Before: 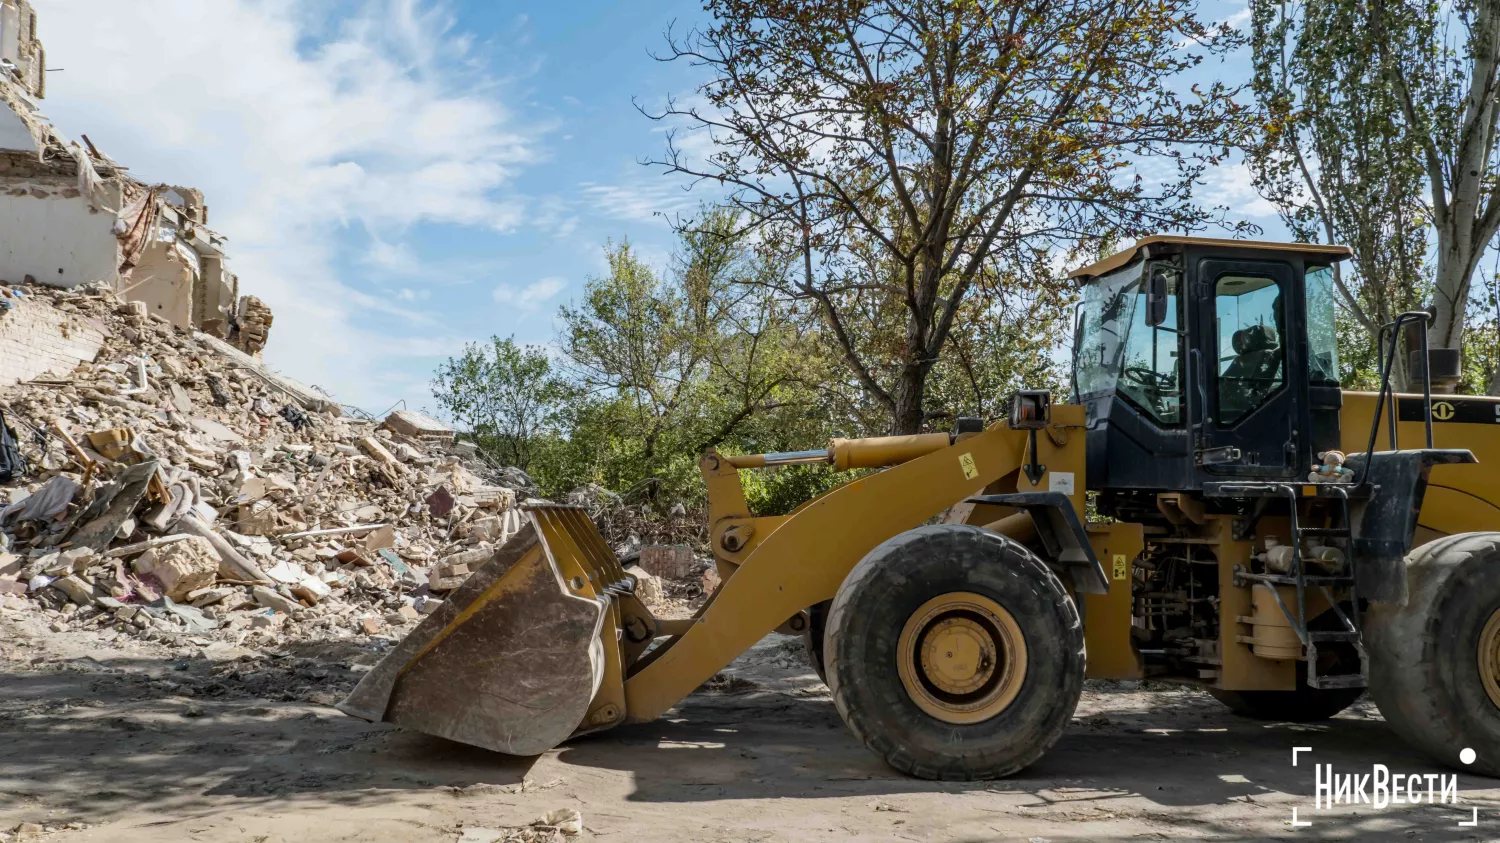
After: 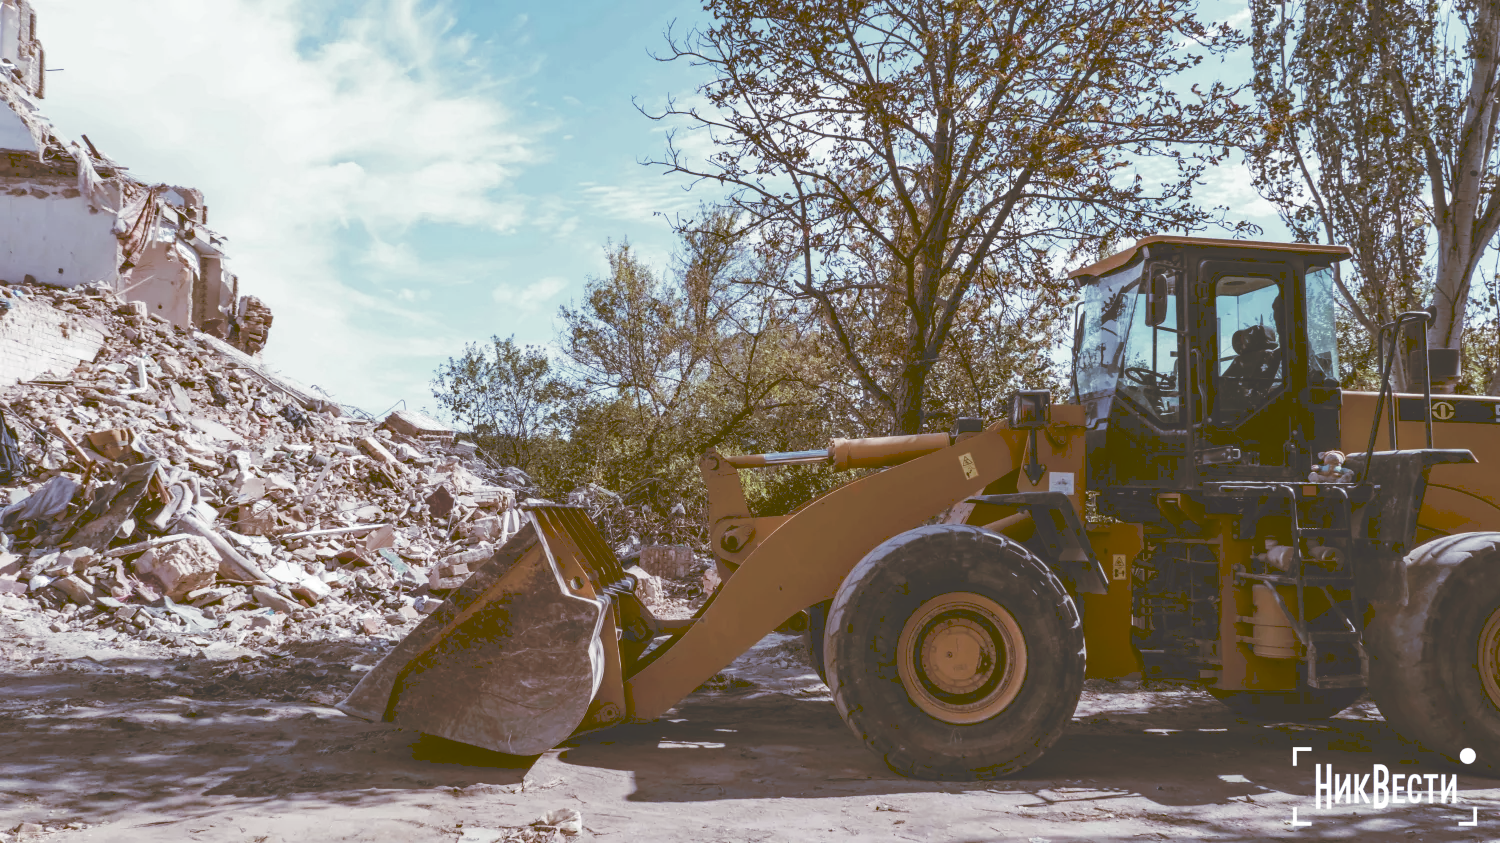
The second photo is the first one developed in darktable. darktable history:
tone curve: curves: ch0 [(0, 0) (0.003, 0.224) (0.011, 0.229) (0.025, 0.234) (0.044, 0.242) (0.069, 0.249) (0.1, 0.256) (0.136, 0.265) (0.177, 0.285) (0.224, 0.304) (0.277, 0.337) (0.335, 0.385) (0.399, 0.435) (0.468, 0.507) (0.543, 0.59) (0.623, 0.674) (0.709, 0.763) (0.801, 0.852) (0.898, 0.931) (1, 1)], preserve colors none
color look up table: target L [91.34, 85.07, 78.7, 77.31, 68.11, 58.06, 59.7, 46.86, 51.62, 40.44, 22.48, 200.79, 102.86, 79.72, 69.96, 58.19, 59.09, 51.63, 51.02, 50.94, 34.54, 32.91, 21.27, 19.99, 7.665, 1.085, 92.72, 80.36, 78.57, 84.43, 67.25, 79.49, 69.2, 54.97, 69.3, 63.55, 63.67, 46.6, 45.02, 39.28, 36.02, 33.2, 29.25, 32.54, 13.9, 5.004, 93.45, 79.09, 46.48], target a [-17.97, -21.69, -40.82, -11.36, -19.75, -35.09, -26.85, -6.569, 2.77, -18.8, -7.029, 0, 0, -2.35, 24.11, 8.958, 35.98, 23, 50.01, 29.22, 16.67, 42.97, 13.31, 31.66, 26.53, 4.431, -0.518, -5.433, 13.65, 7.511, 5.866, 19.59, 35.73, 52.6, -12.38, 4.808, 30.82, 31.5, 7.612, 8.393, 6.89, 31.96, 25.32, 10.56, 10.09, 13.76, -36.43, -29.46, -13.27], target b [45.01, 31.71, 14.25, 1.894, 11.71, 36.28, -0.195, 31.86, 6.607, 32.47, 37.93, -0.001, -0.002, 38.74, 7.247, 46.91, 33.24, 25.86, 15.52, 4.799, 54.35, 55.29, 35.8, 30.67, 12.69, 1.498, 12.12, -6.911, -3.695, -1.14, -9.544, -9.413, -17.27, -7.655, -25.5, -34.44, -28.85, -8.758, -35.18, -16.64, -2.68, -22.7, -46.04, -58.74, 23.05, 7.682, 13.49, -9.299, -14.73], num patches 49
